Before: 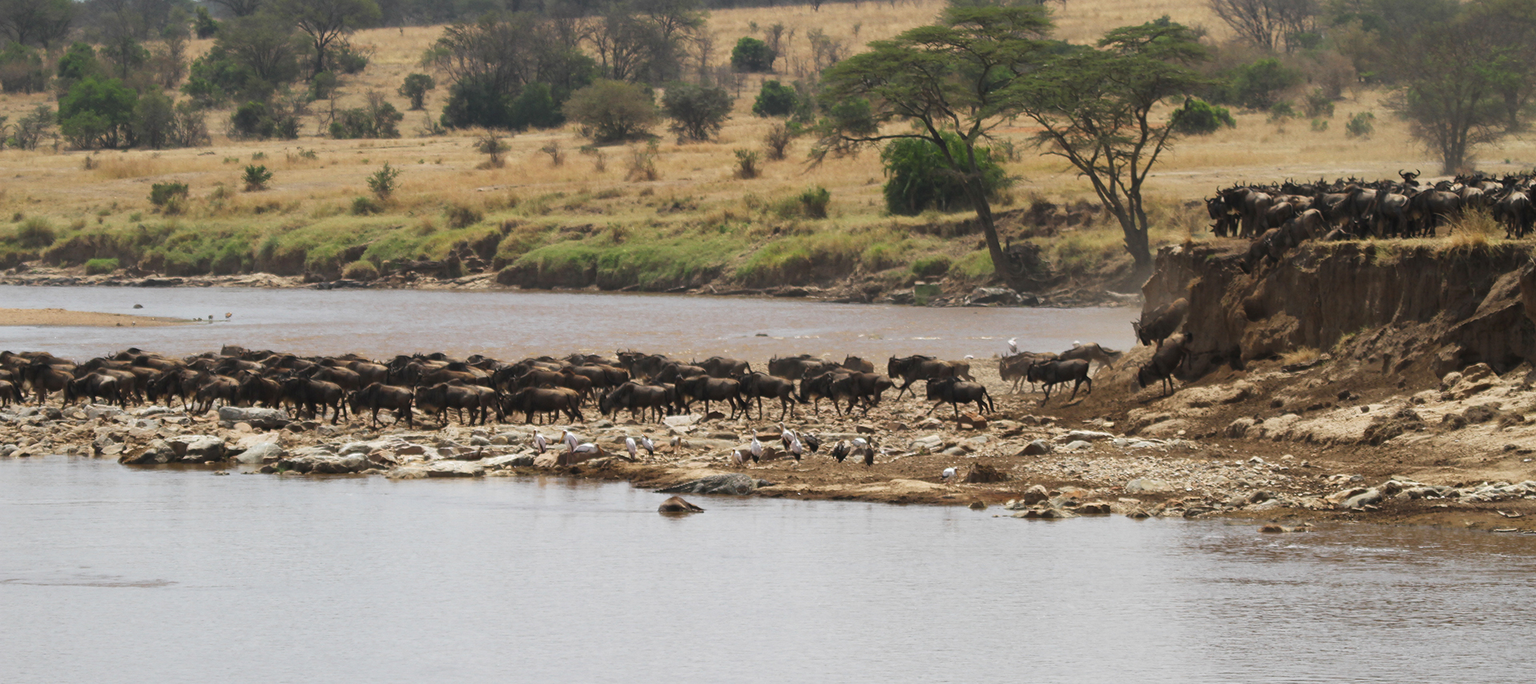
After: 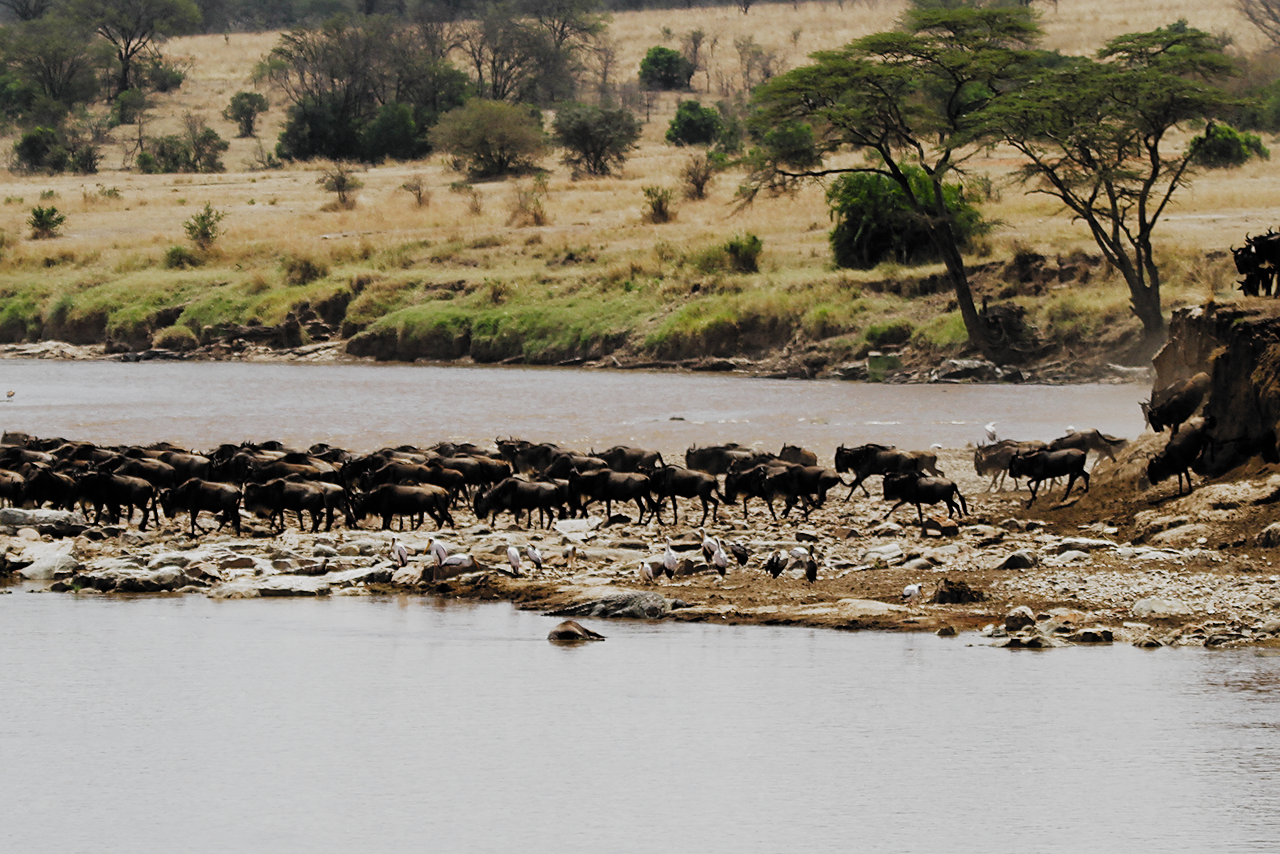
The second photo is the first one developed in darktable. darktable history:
contrast brightness saturation: saturation -0.027
filmic rgb: black relative exposure -5.12 EV, white relative exposure 3.97 EV, hardness 2.89, contrast 1.299, highlights saturation mix -30.72%, preserve chrominance no, color science v3 (2019), use custom middle-gray values true
crop and rotate: left 14.351%, right 18.933%
sharpen: radius 1.846, amount 0.404, threshold 1.297
